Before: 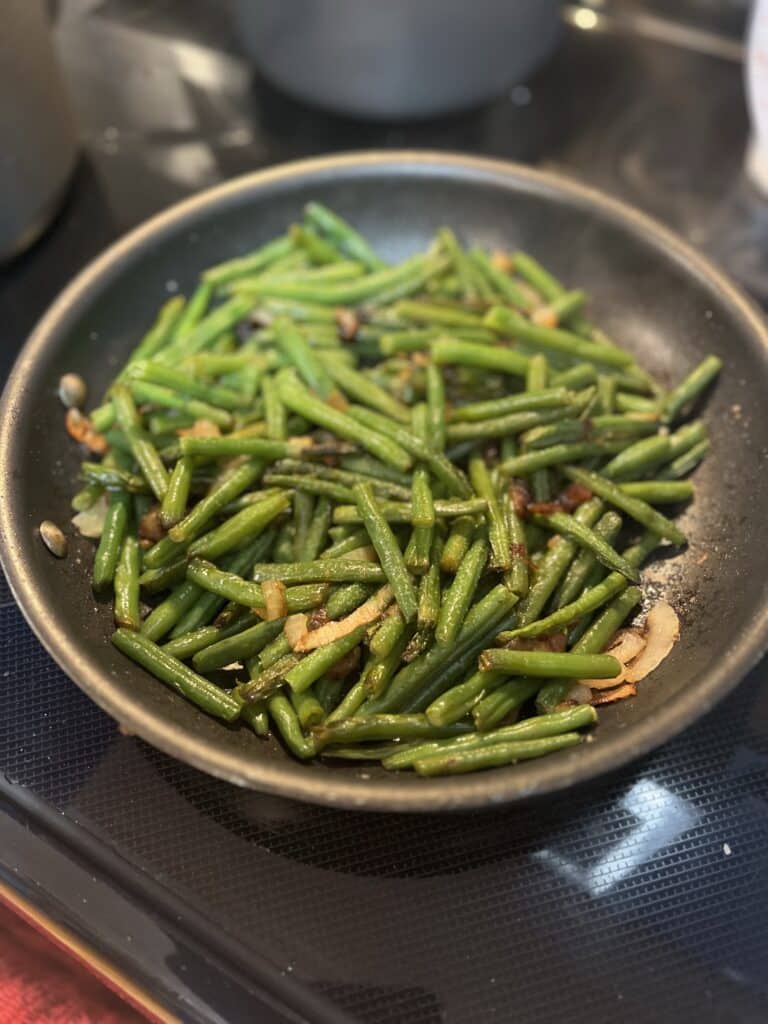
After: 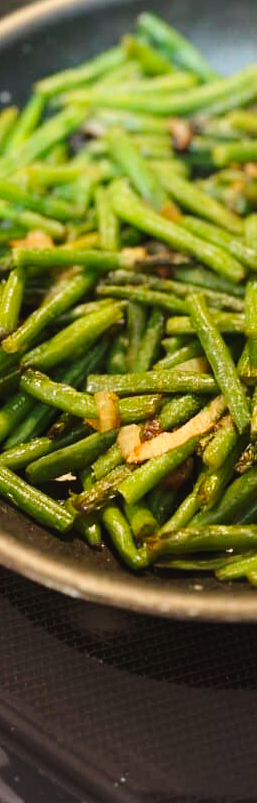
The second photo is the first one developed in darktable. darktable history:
tone curve: curves: ch0 [(0, 0) (0.003, 0.031) (0.011, 0.033) (0.025, 0.036) (0.044, 0.045) (0.069, 0.06) (0.1, 0.079) (0.136, 0.109) (0.177, 0.15) (0.224, 0.192) (0.277, 0.262) (0.335, 0.347) (0.399, 0.433) (0.468, 0.528) (0.543, 0.624) (0.623, 0.705) (0.709, 0.788) (0.801, 0.865) (0.898, 0.933) (1, 1)], preserve colors none
crop and rotate: left 21.77%, top 18.528%, right 44.676%, bottom 2.997%
